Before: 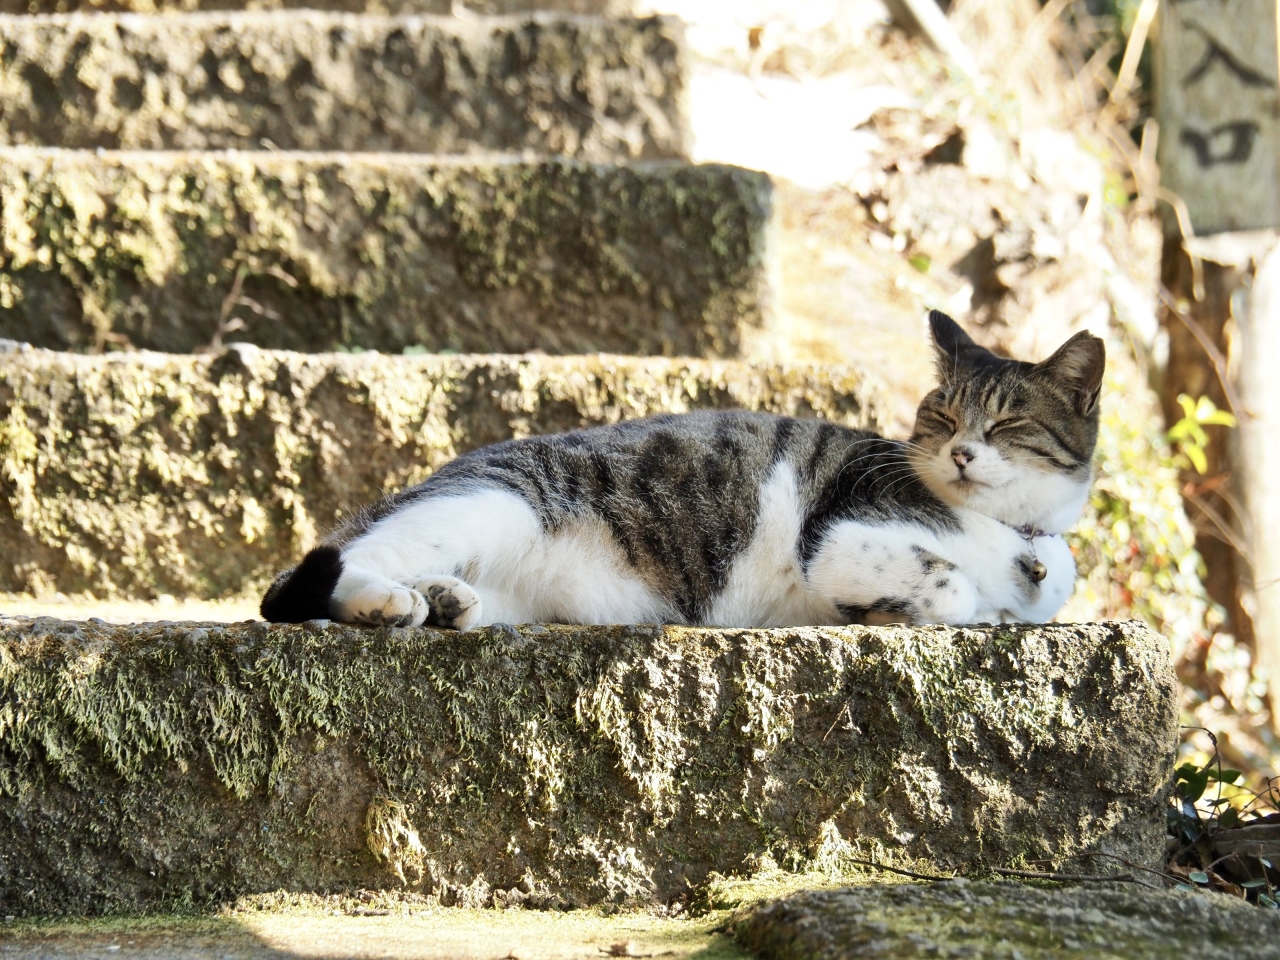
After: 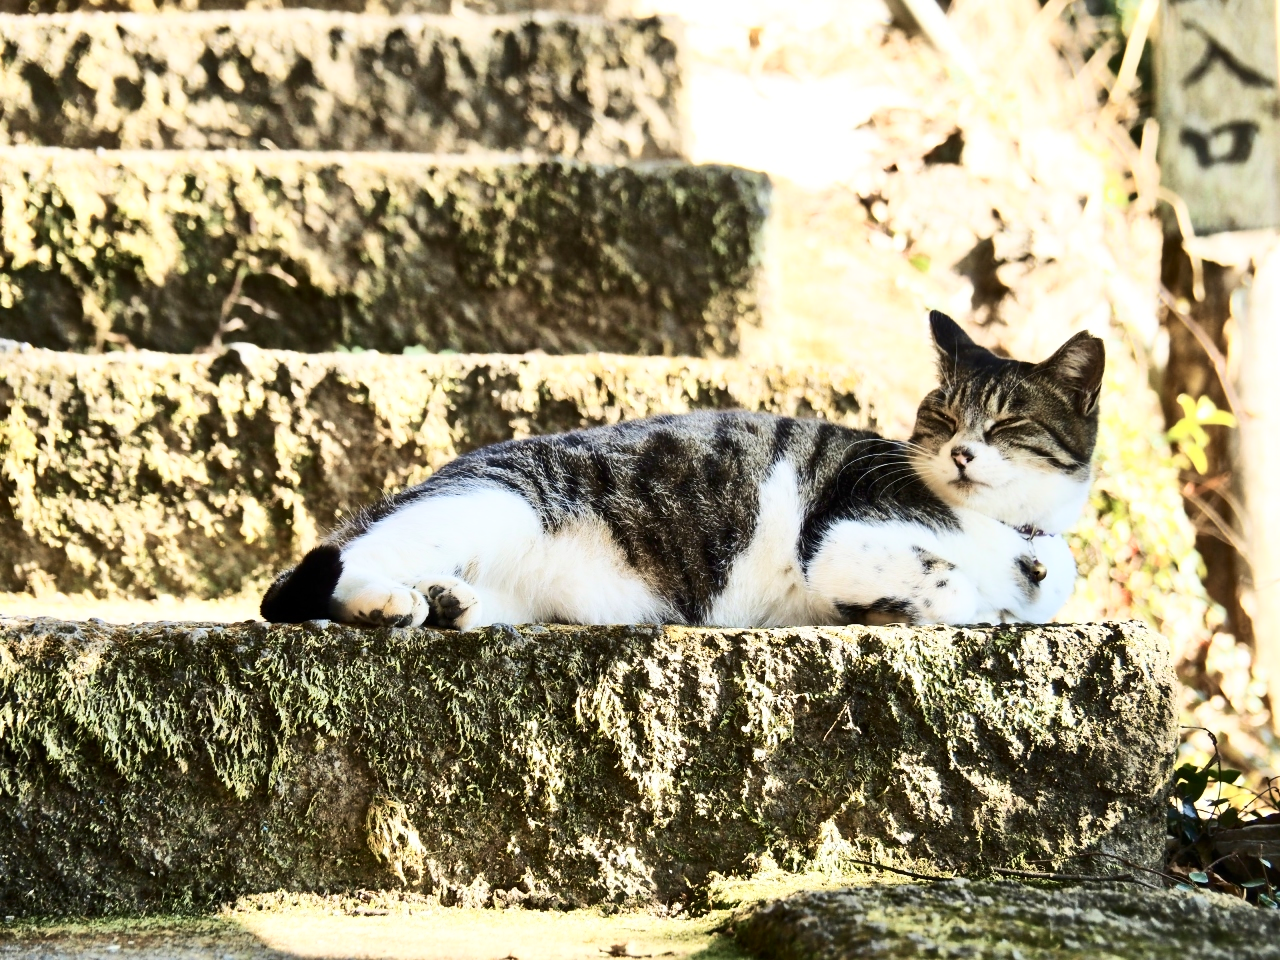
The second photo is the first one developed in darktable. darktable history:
velvia: on, module defaults
contrast brightness saturation: contrast 0.391, brightness 0.099
